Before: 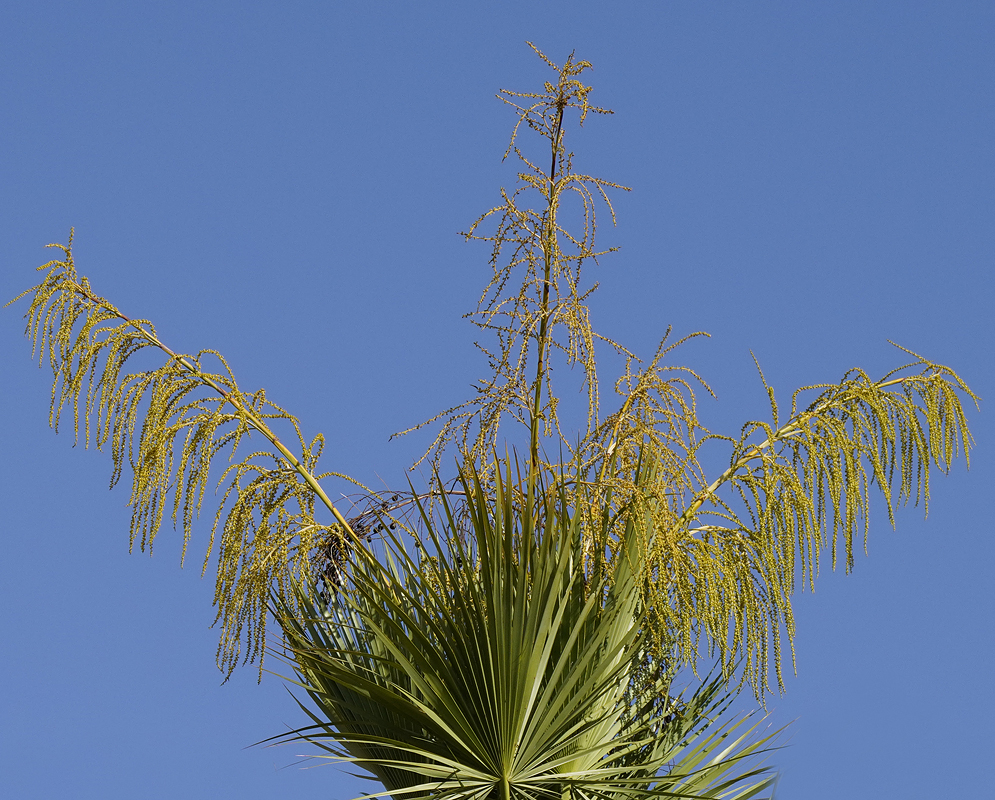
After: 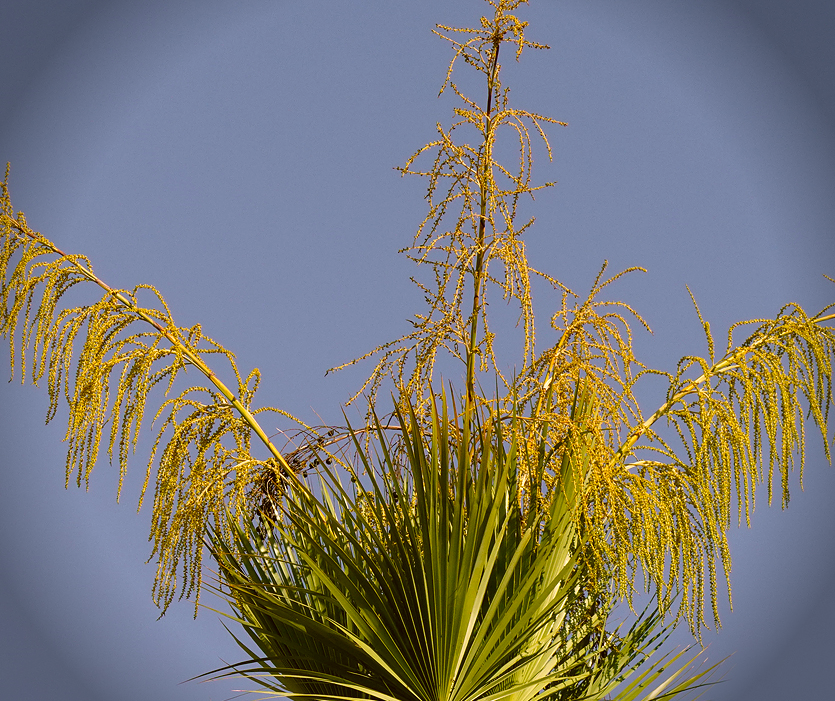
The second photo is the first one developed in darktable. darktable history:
crop: left 6.449%, top 8.248%, right 9.539%, bottom 4.068%
vignetting: fall-off start 87.75%, fall-off radius 25.57%, brightness -0.59, saturation 0.003, unbound false
color correction: highlights a* 8.99, highlights b* 15.82, shadows a* -0.637, shadows b* 26.11
local contrast: mode bilateral grid, contrast 14, coarseness 36, detail 105%, midtone range 0.2
exposure: exposure 0.296 EV, compensate highlight preservation false
